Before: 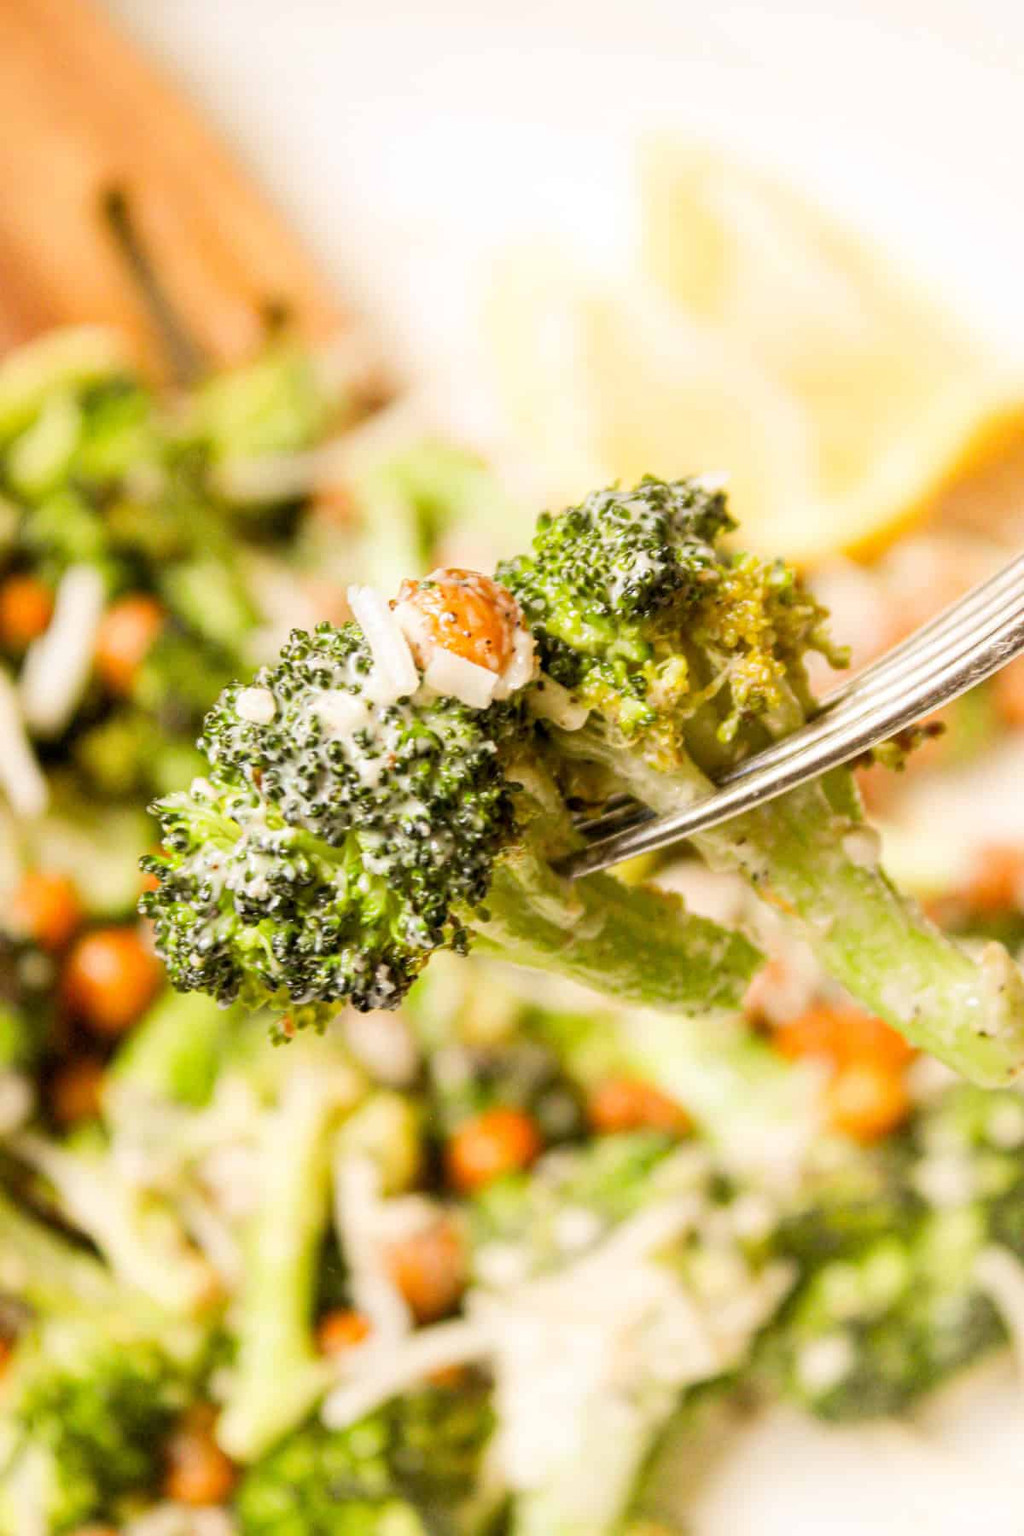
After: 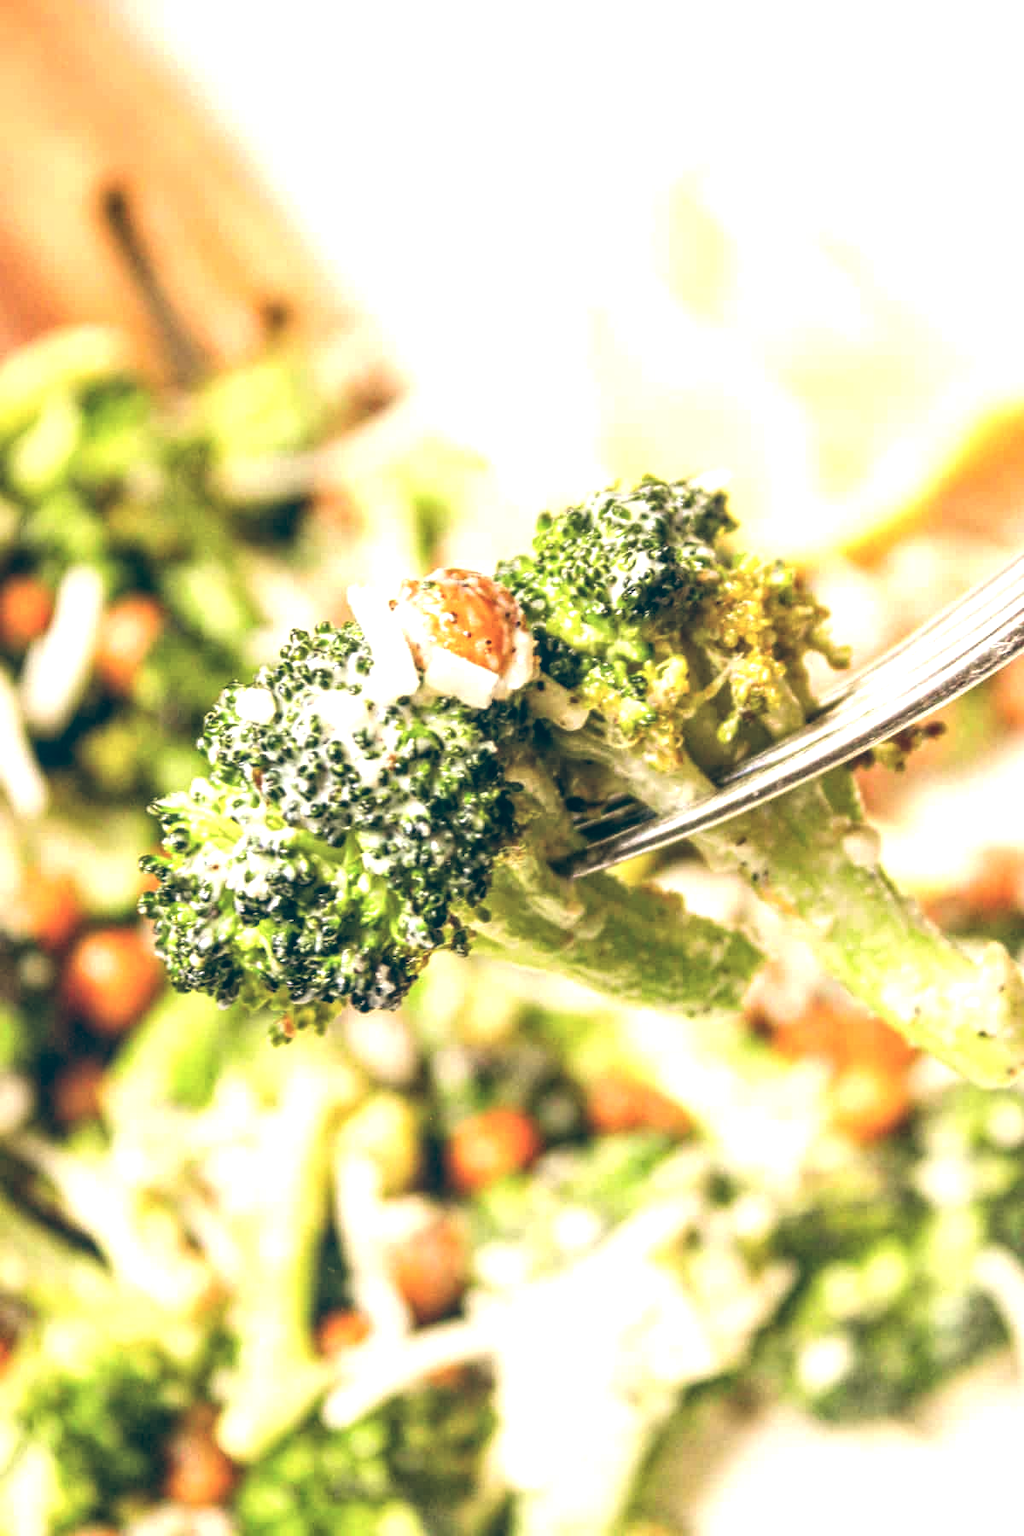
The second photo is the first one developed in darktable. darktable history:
color balance: lift [1.016, 0.983, 1, 1.017], gamma [0.958, 1, 1, 1], gain [0.981, 1.007, 0.993, 1.002], input saturation 118.26%, contrast 13.43%, contrast fulcrum 21.62%, output saturation 82.76%
shadows and highlights: radius 110.86, shadows 51.09, white point adjustment 9.16, highlights -4.17, highlights color adjustment 32.2%, soften with gaussian
local contrast: on, module defaults
